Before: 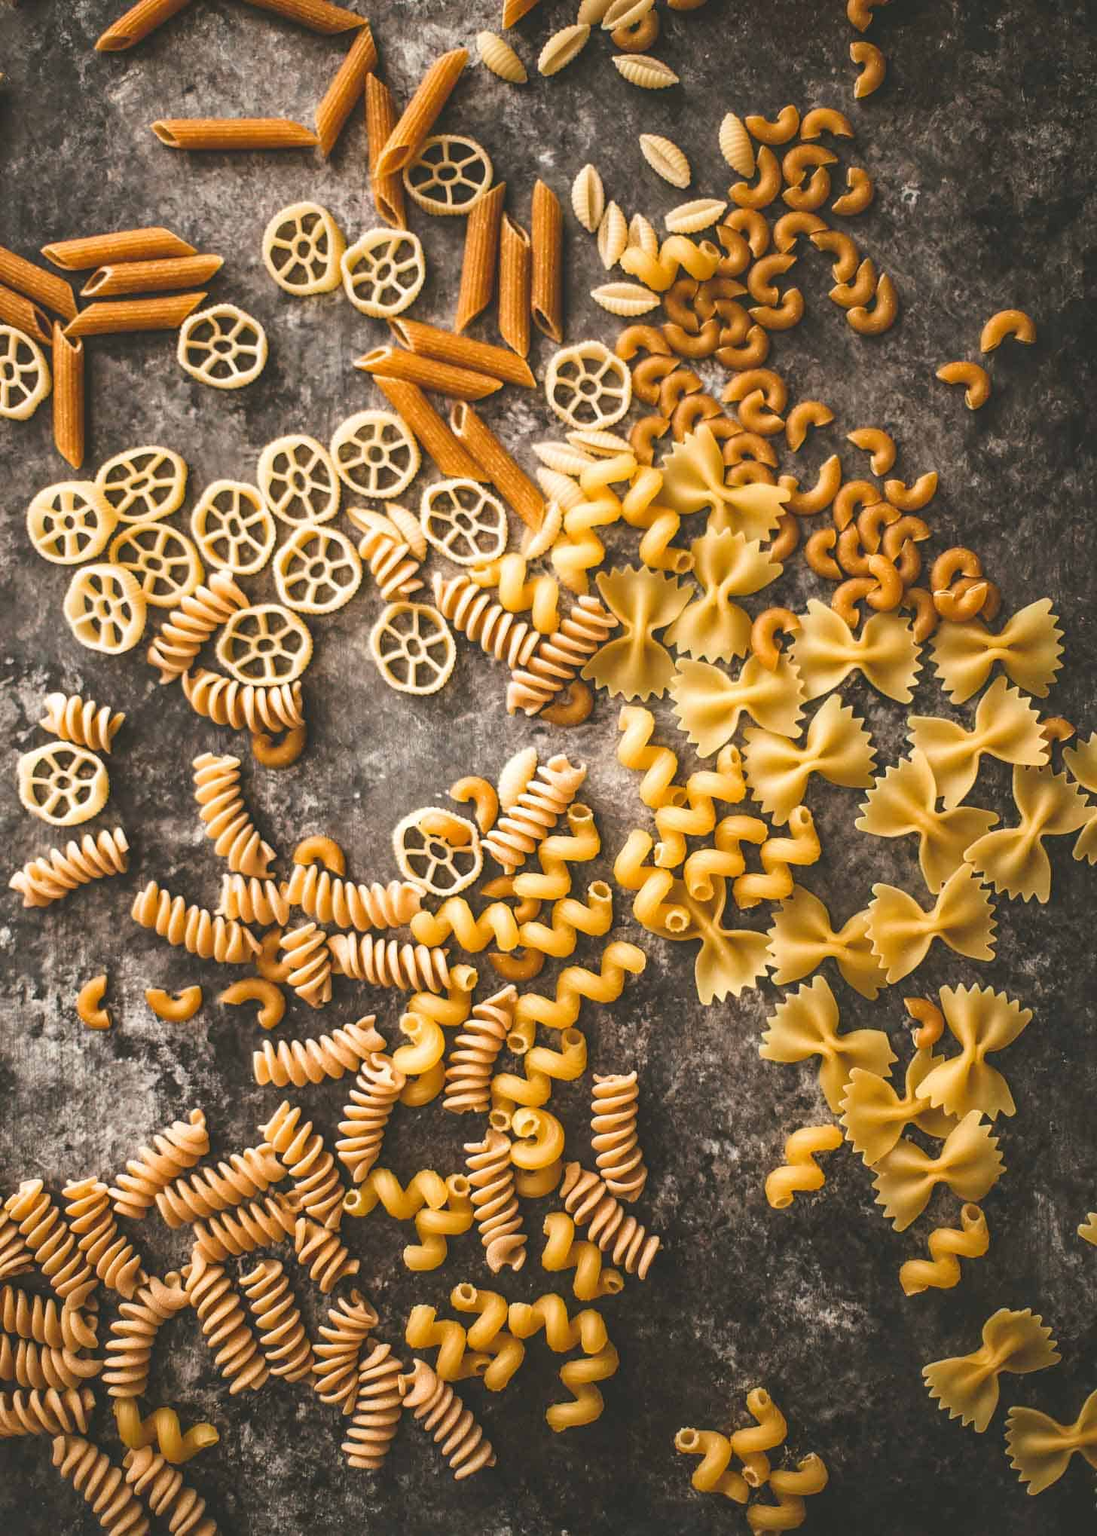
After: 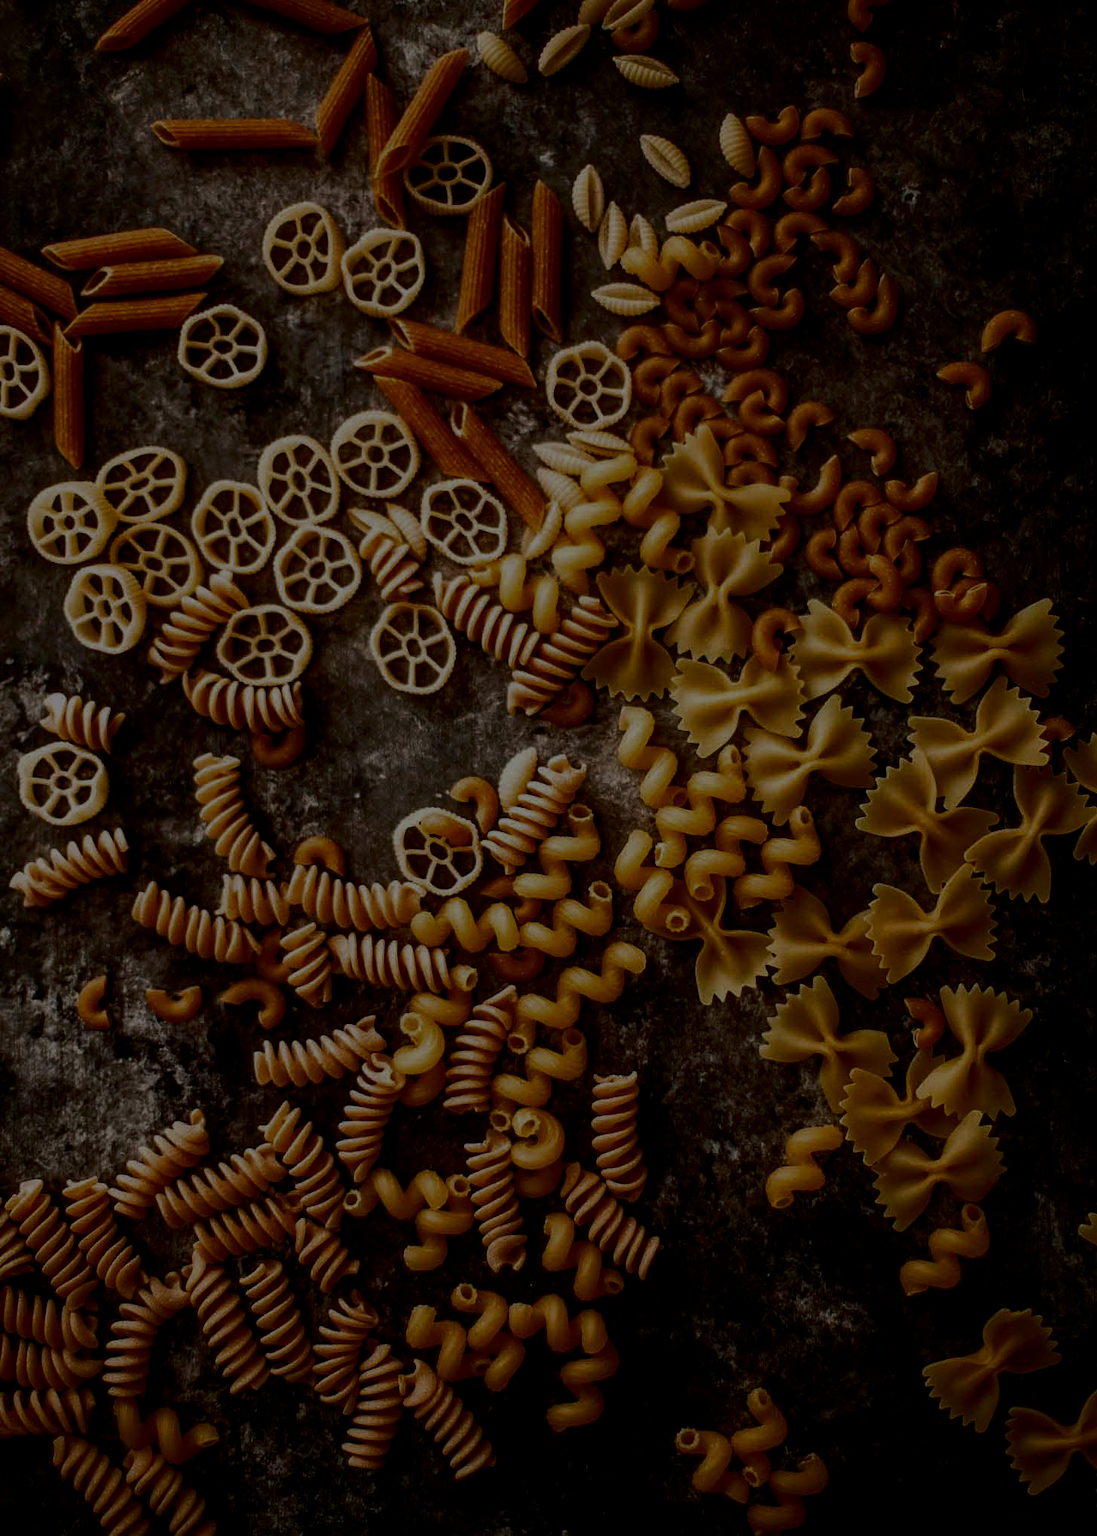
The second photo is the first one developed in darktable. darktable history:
exposure: exposure -1.989 EV, compensate highlight preservation false
local contrast: detail 130%
contrast brightness saturation: contrast 0.24, brightness -0.222, saturation 0.137
